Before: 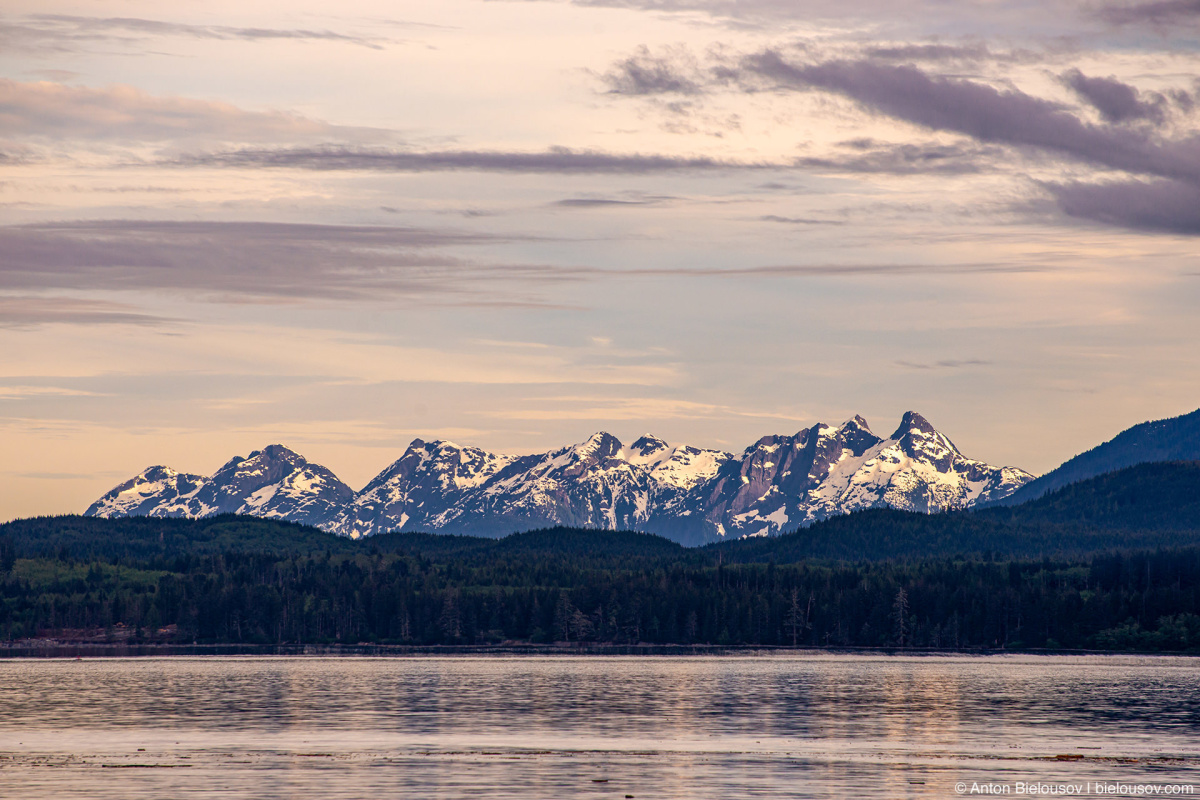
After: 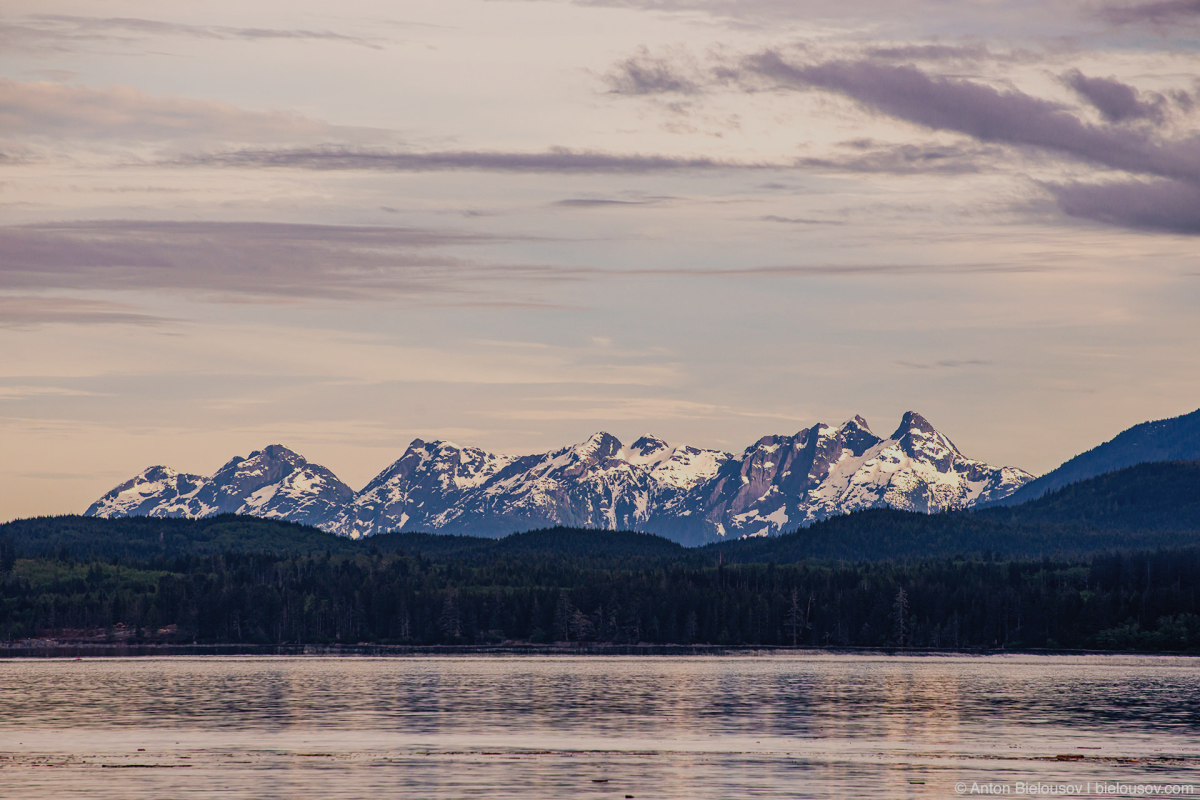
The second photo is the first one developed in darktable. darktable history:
filmic rgb: black relative exposure -7.96 EV, white relative exposure 3.81 EV, hardness 4.37, color science v5 (2021), contrast in shadows safe, contrast in highlights safe
